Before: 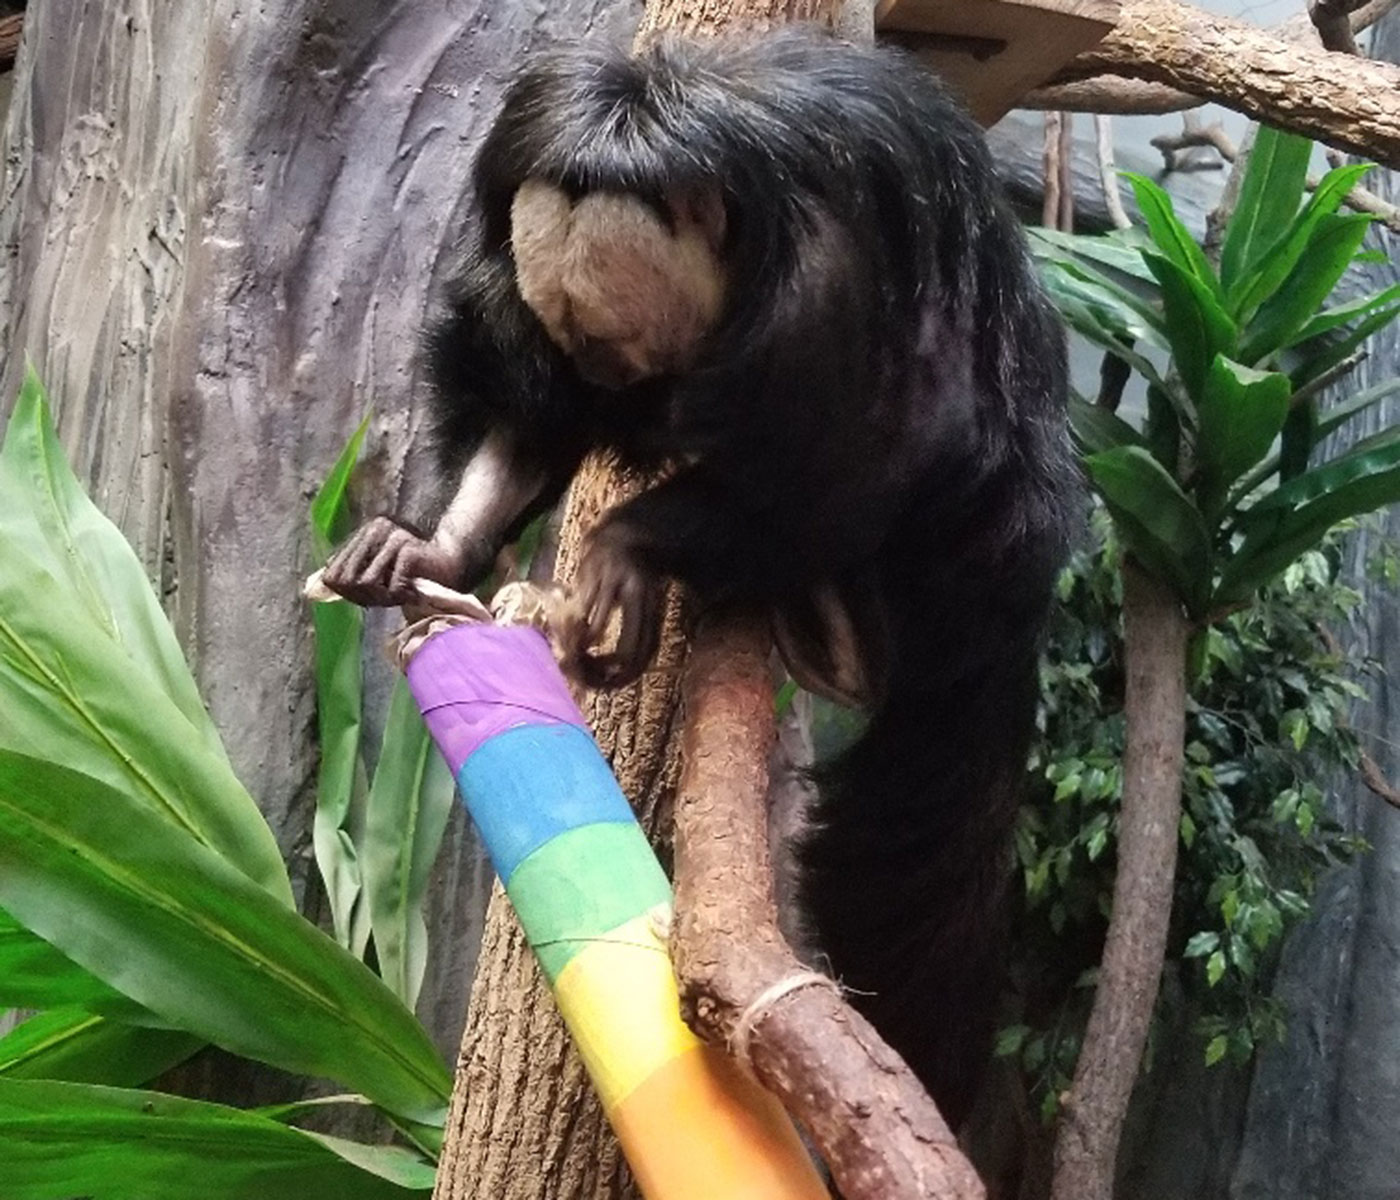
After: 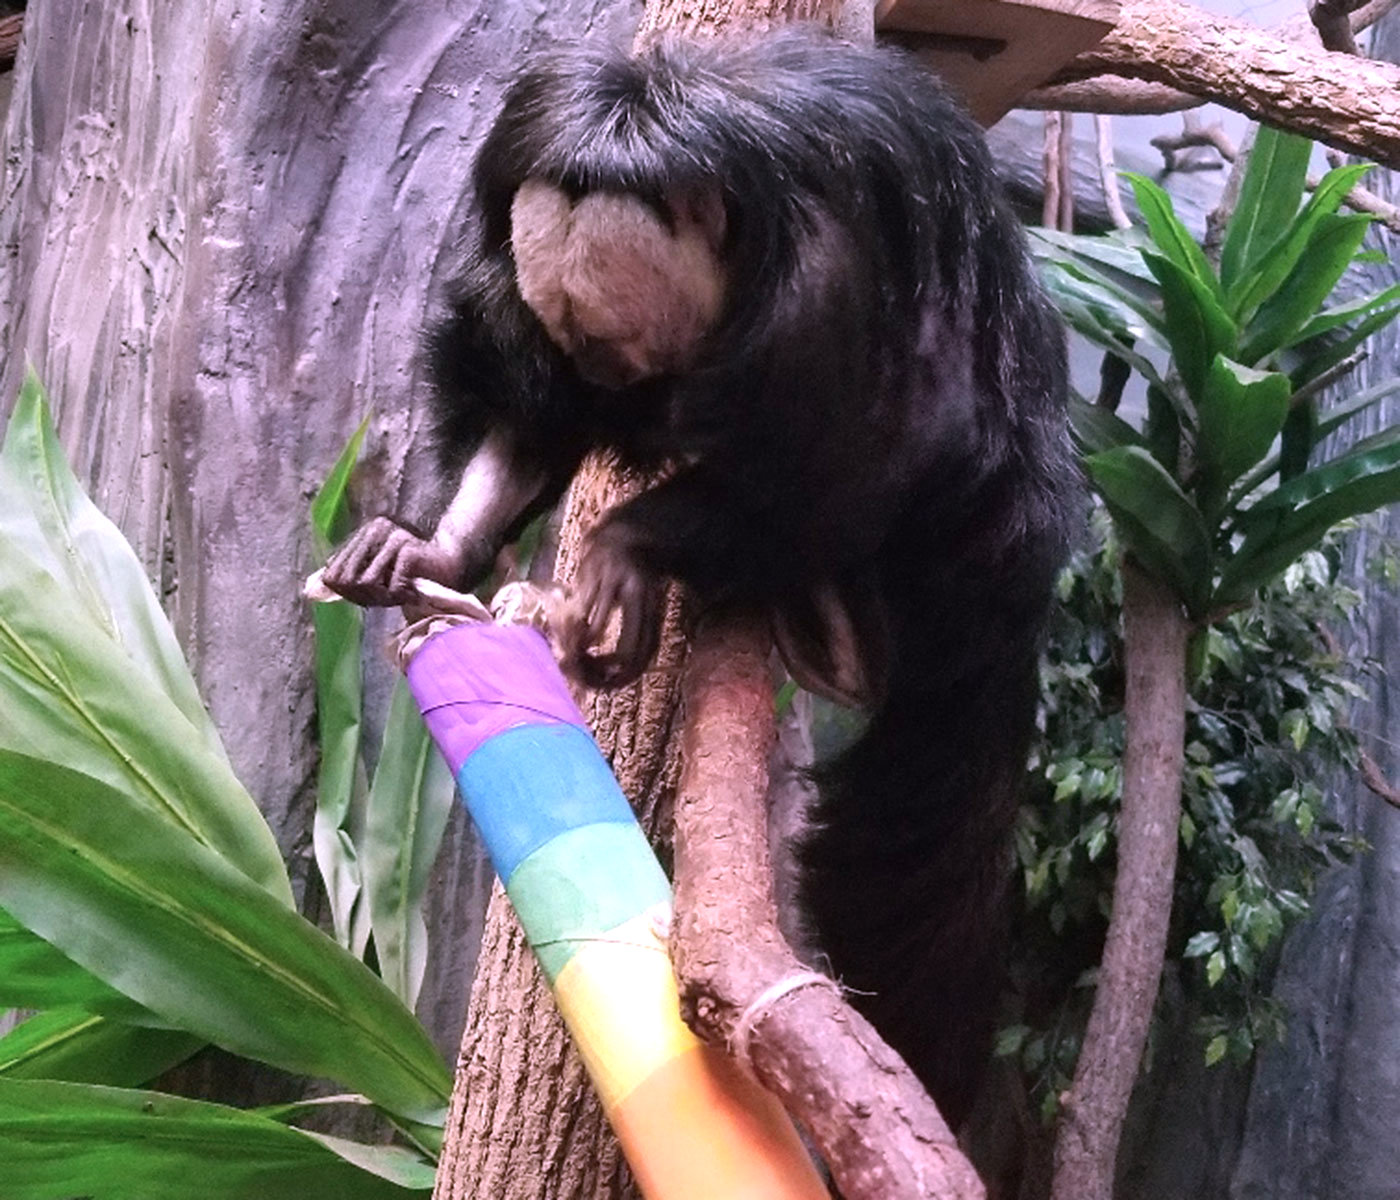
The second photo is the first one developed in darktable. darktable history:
exposure: exposure 0.2 EV, compensate highlight preservation false
color correction: highlights a* 15.46, highlights b* -20.56
